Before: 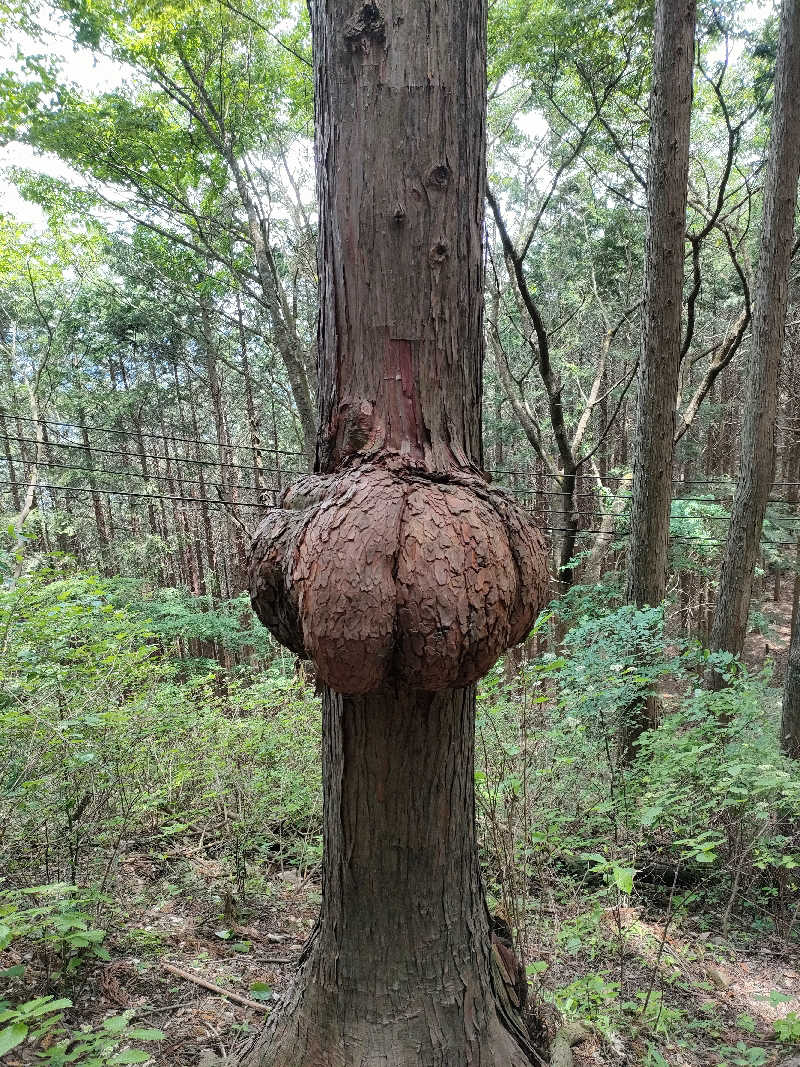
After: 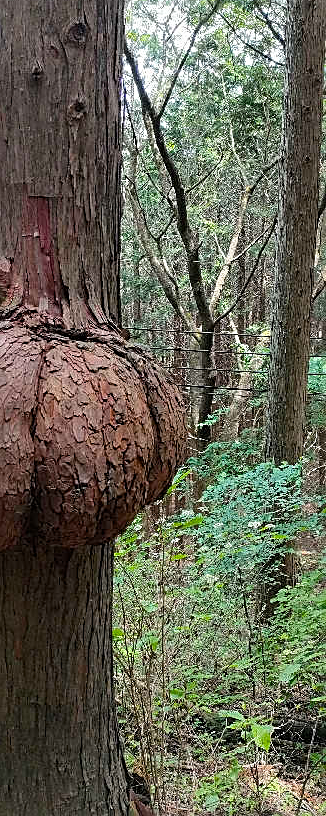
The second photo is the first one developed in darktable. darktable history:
sharpen: on, module defaults
color balance rgb: linear chroma grading › global chroma 9.877%, perceptual saturation grading › global saturation 15.099%, saturation formula JzAzBz (2021)
crop: left 45.257%, top 13.452%, right 13.952%, bottom 9.999%
